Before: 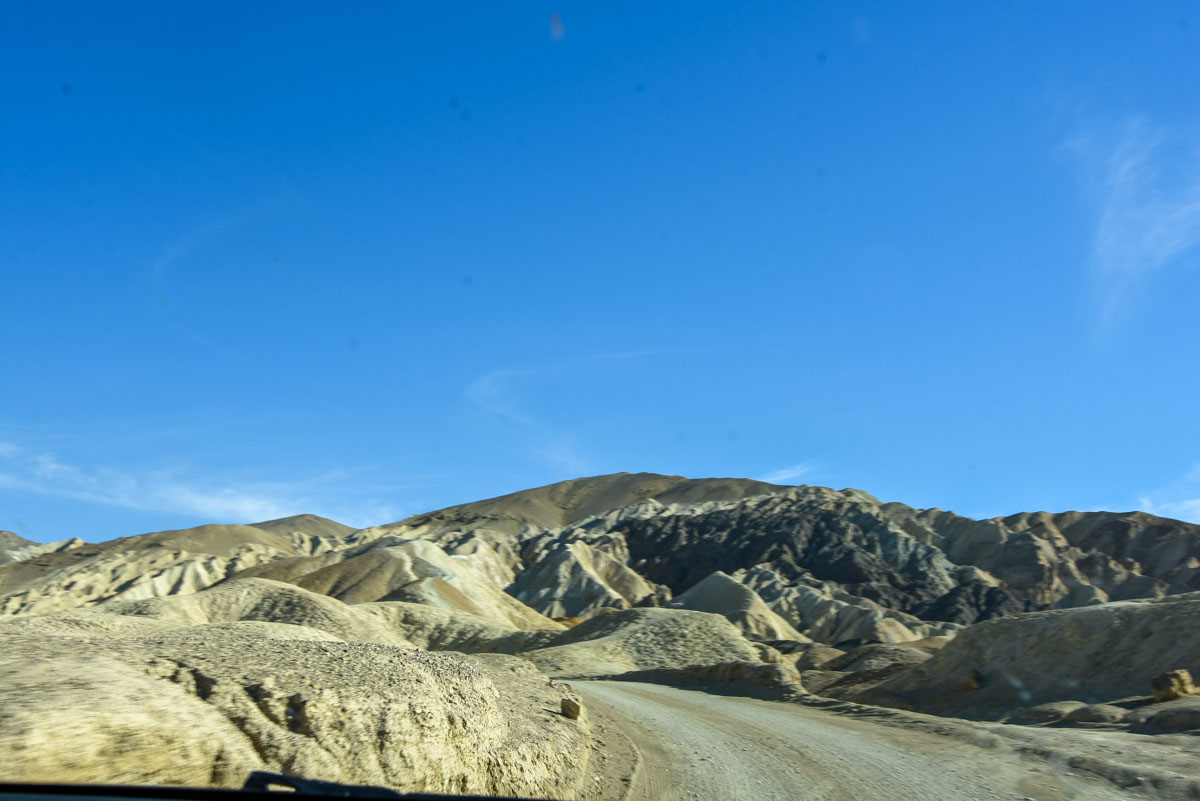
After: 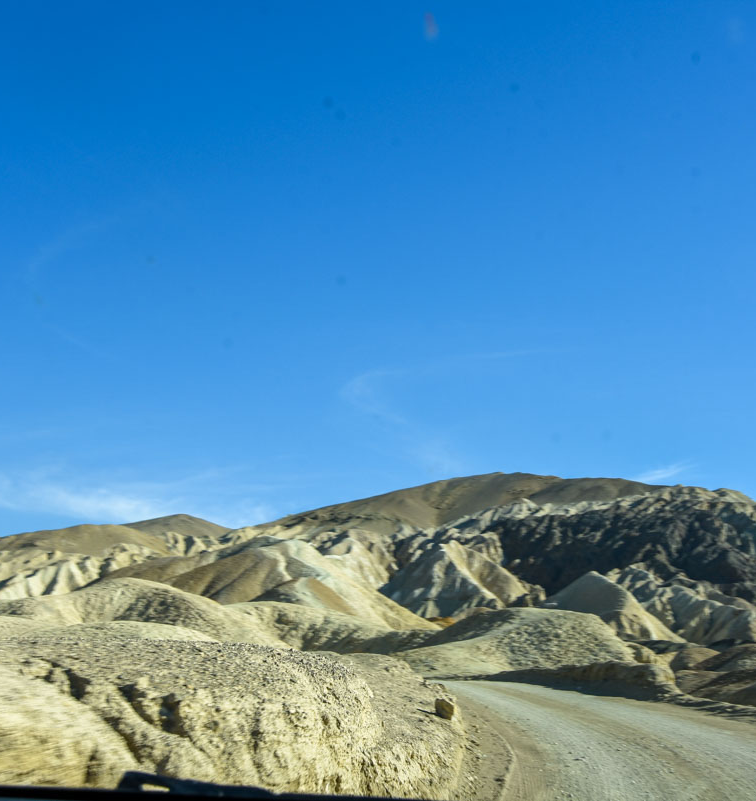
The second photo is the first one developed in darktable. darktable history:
crop: left 10.524%, right 26.413%
